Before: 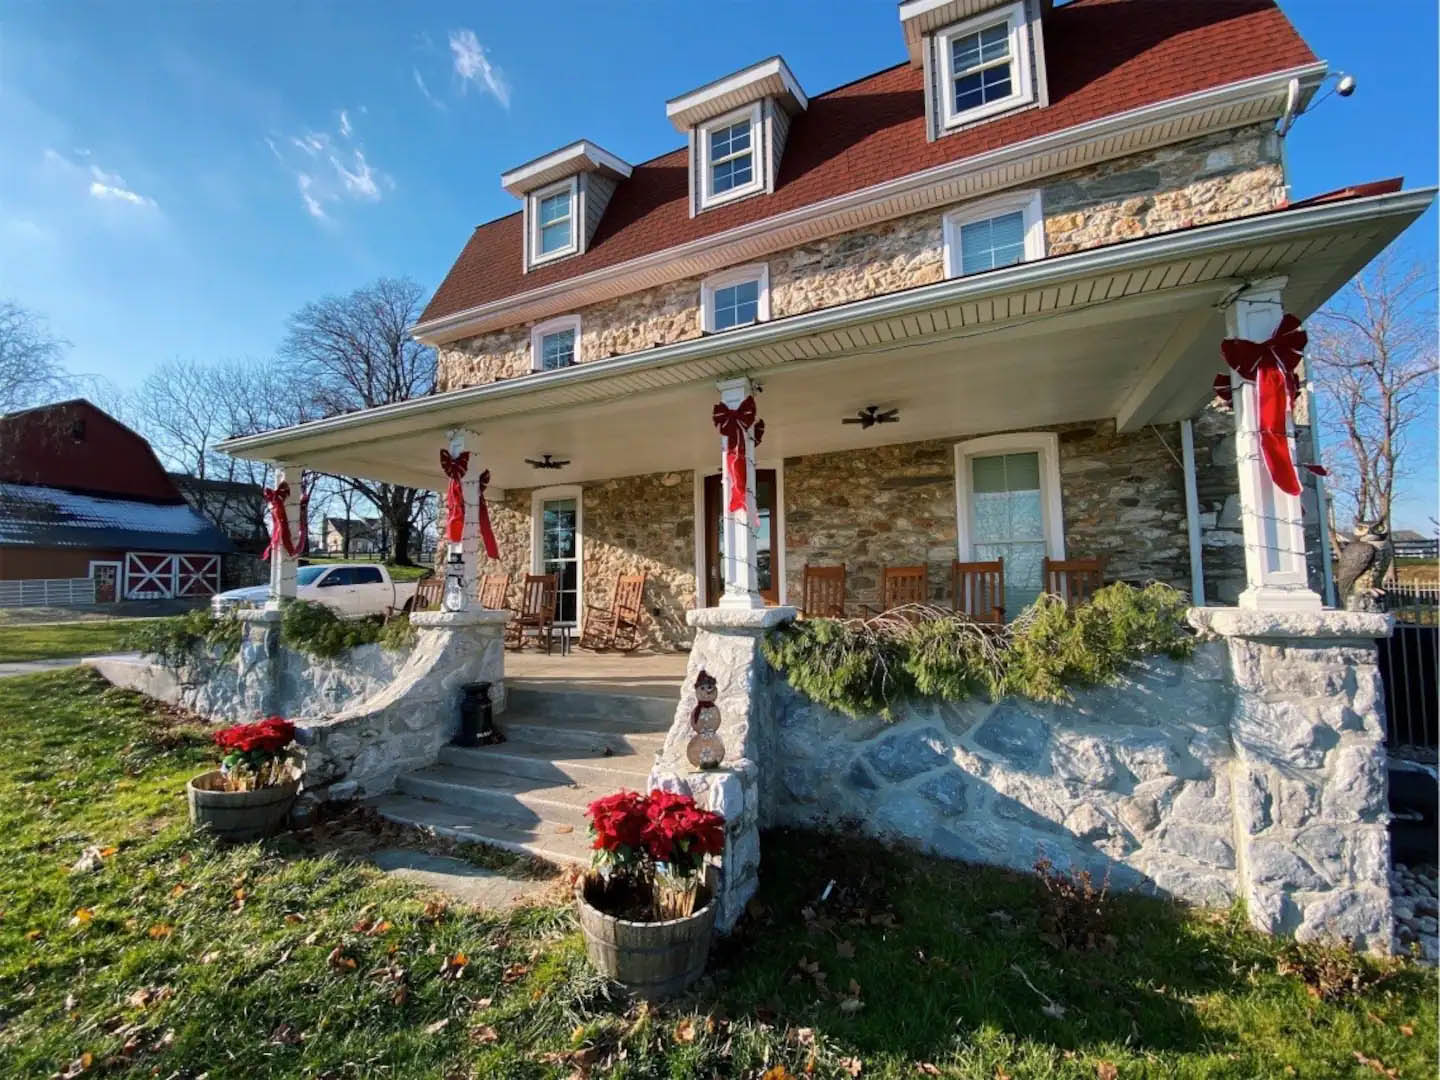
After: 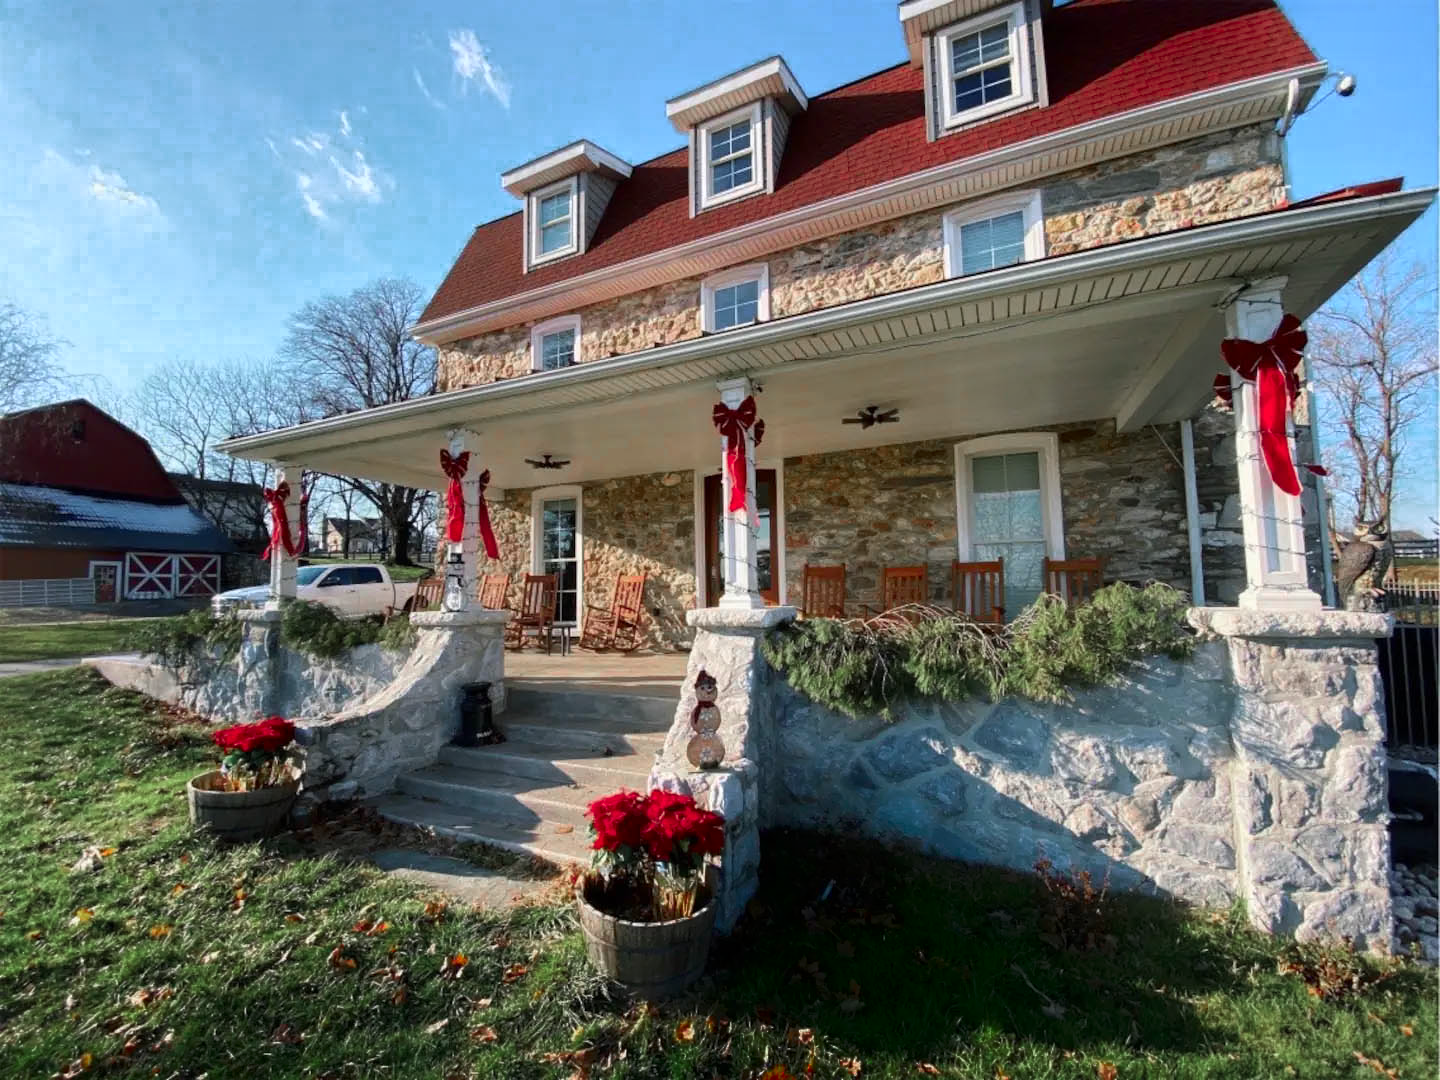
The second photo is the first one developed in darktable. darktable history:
color zones: curves: ch0 [(0, 0.466) (0.128, 0.466) (0.25, 0.5) (0.375, 0.456) (0.5, 0.5) (0.625, 0.5) (0.737, 0.652) (0.875, 0.5)]; ch1 [(0, 0.603) (0.125, 0.618) (0.261, 0.348) (0.372, 0.353) (0.497, 0.363) (0.611, 0.45) (0.731, 0.427) (0.875, 0.518) (0.998, 0.652)]; ch2 [(0, 0.559) (0.125, 0.451) (0.253, 0.564) (0.37, 0.578) (0.5, 0.466) (0.625, 0.471) (0.731, 0.471) (0.88, 0.485)]
white balance: emerald 1
shadows and highlights: shadows -88.03, highlights -35.45, shadows color adjustment 99.15%, highlights color adjustment 0%, soften with gaussian
